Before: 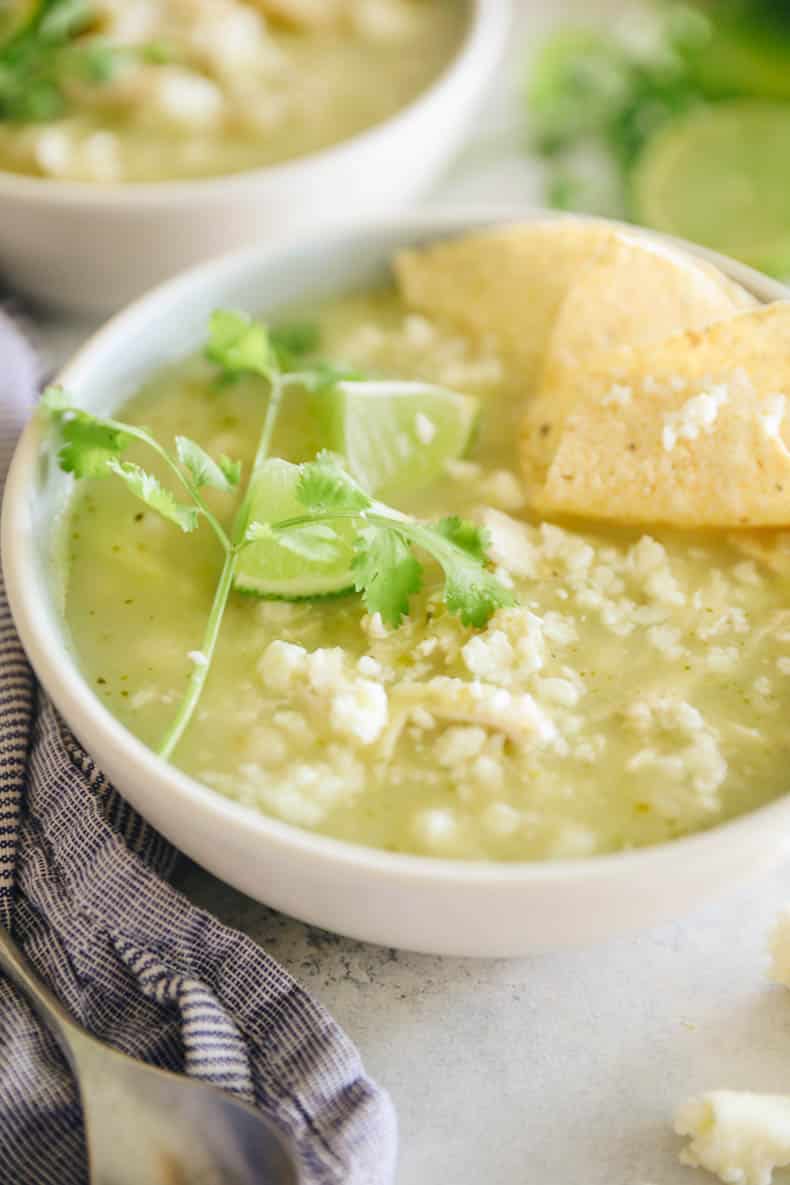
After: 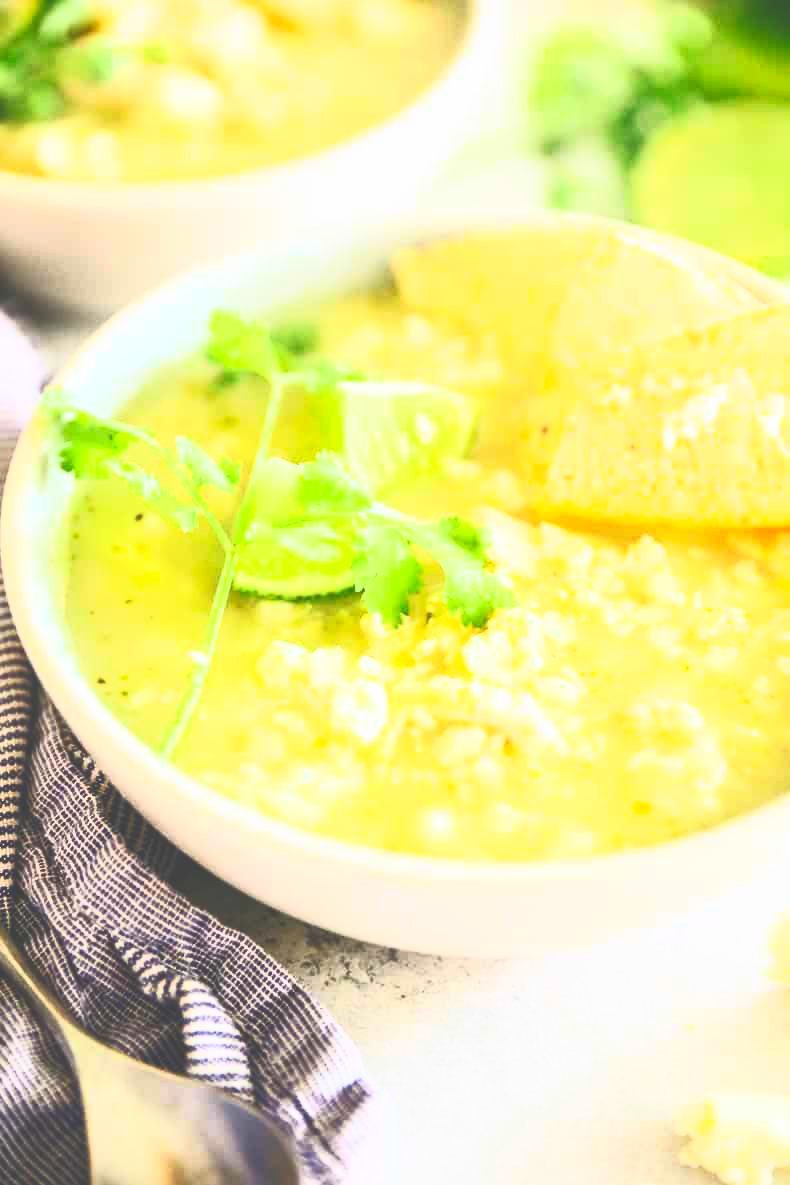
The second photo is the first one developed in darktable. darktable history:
exposure: black level correction -0.037, exposure -0.498 EV, compensate exposure bias true, compensate highlight preservation false
contrast brightness saturation: contrast 0.986, brightness 0.988, saturation 0.994
